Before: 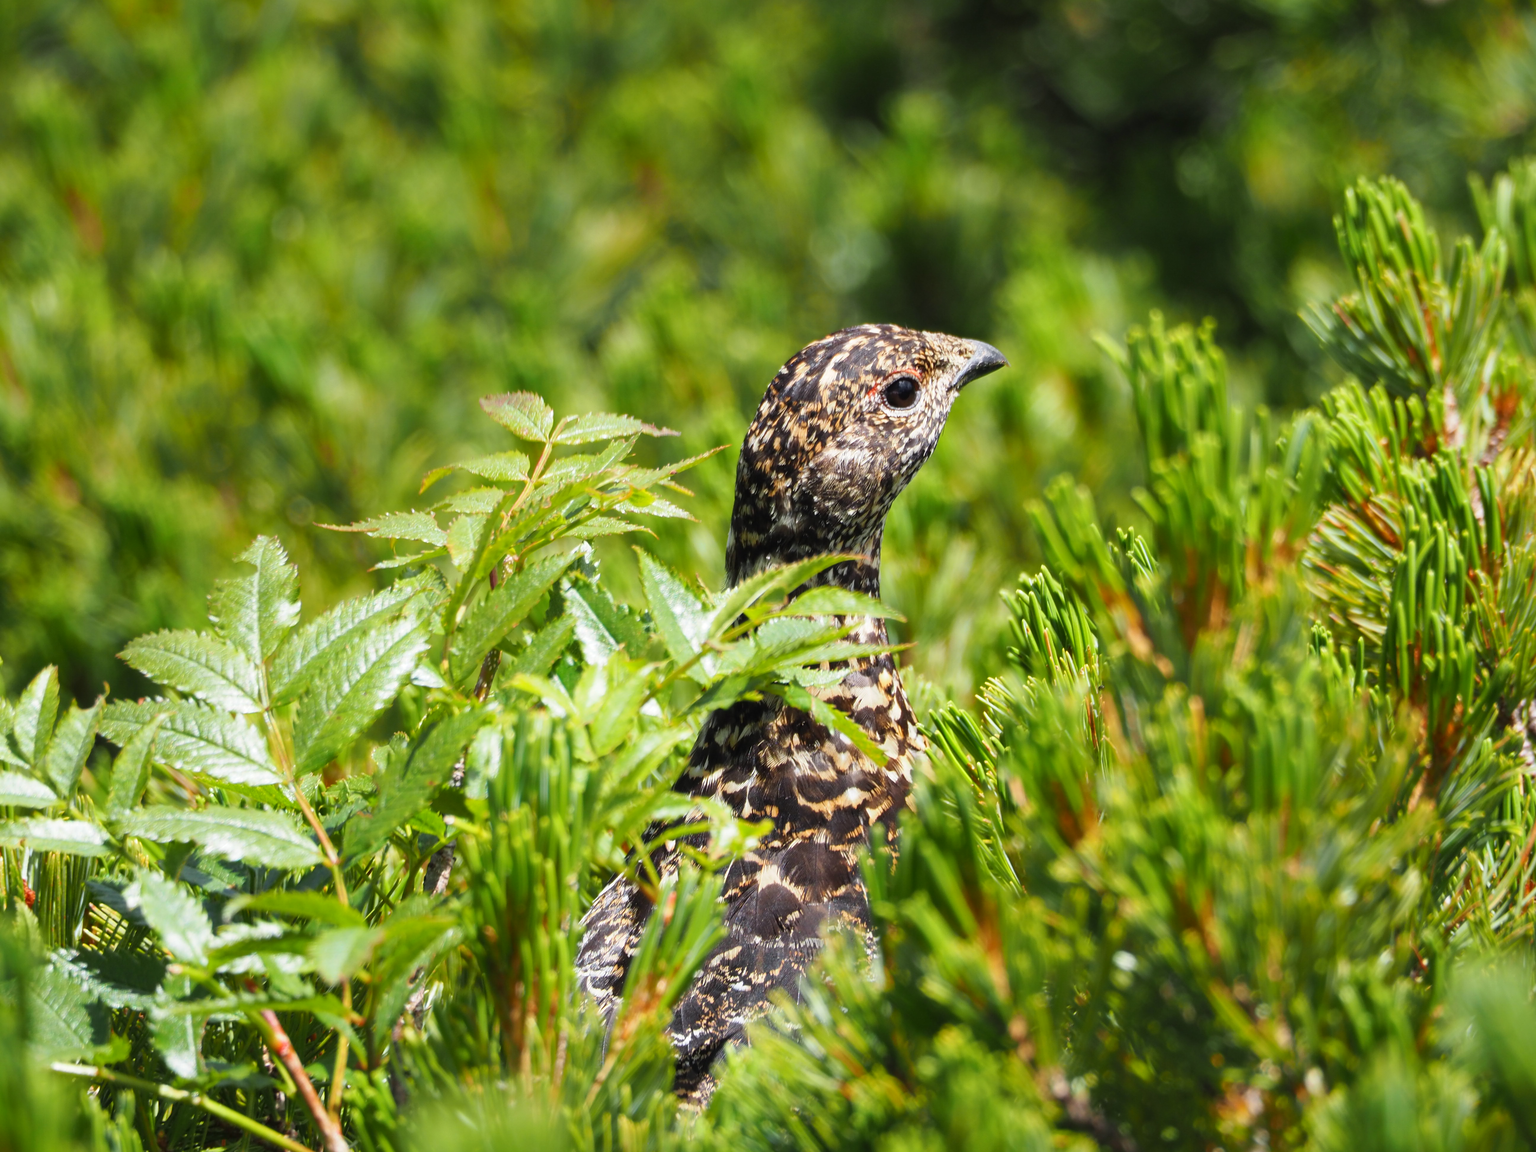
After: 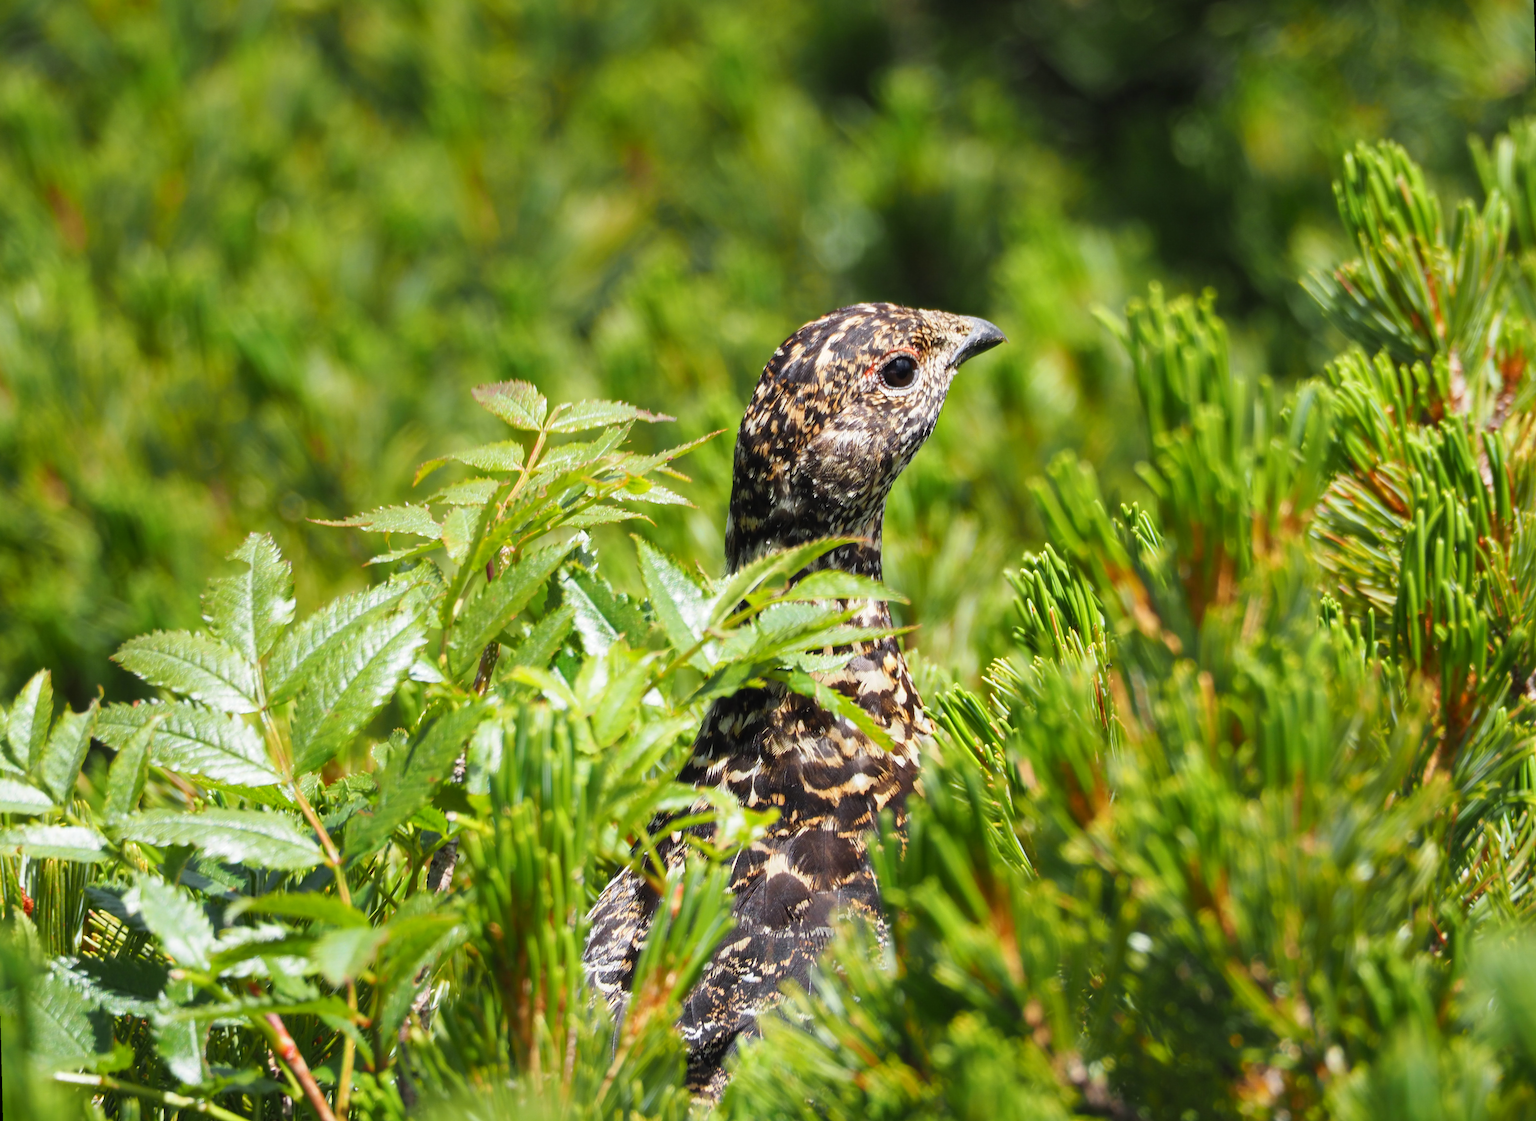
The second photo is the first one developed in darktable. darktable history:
levels: levels [0, 0.499, 1]
rotate and perspective: rotation -1.42°, crop left 0.016, crop right 0.984, crop top 0.035, crop bottom 0.965
